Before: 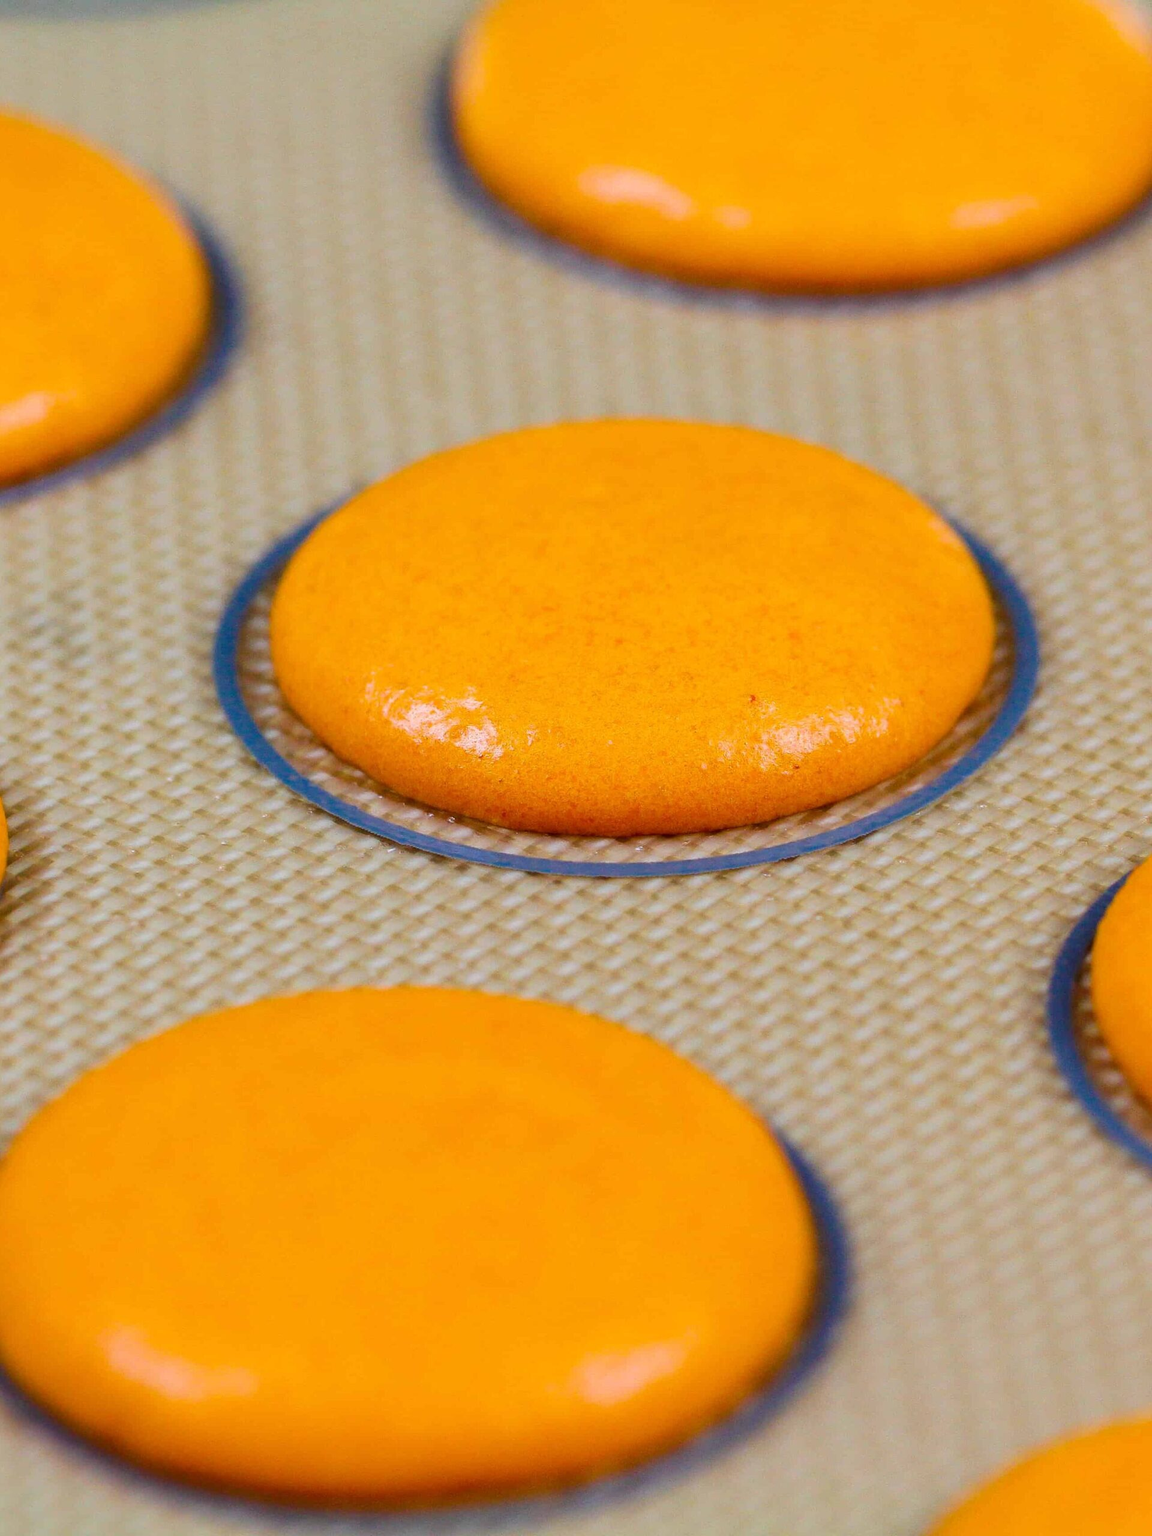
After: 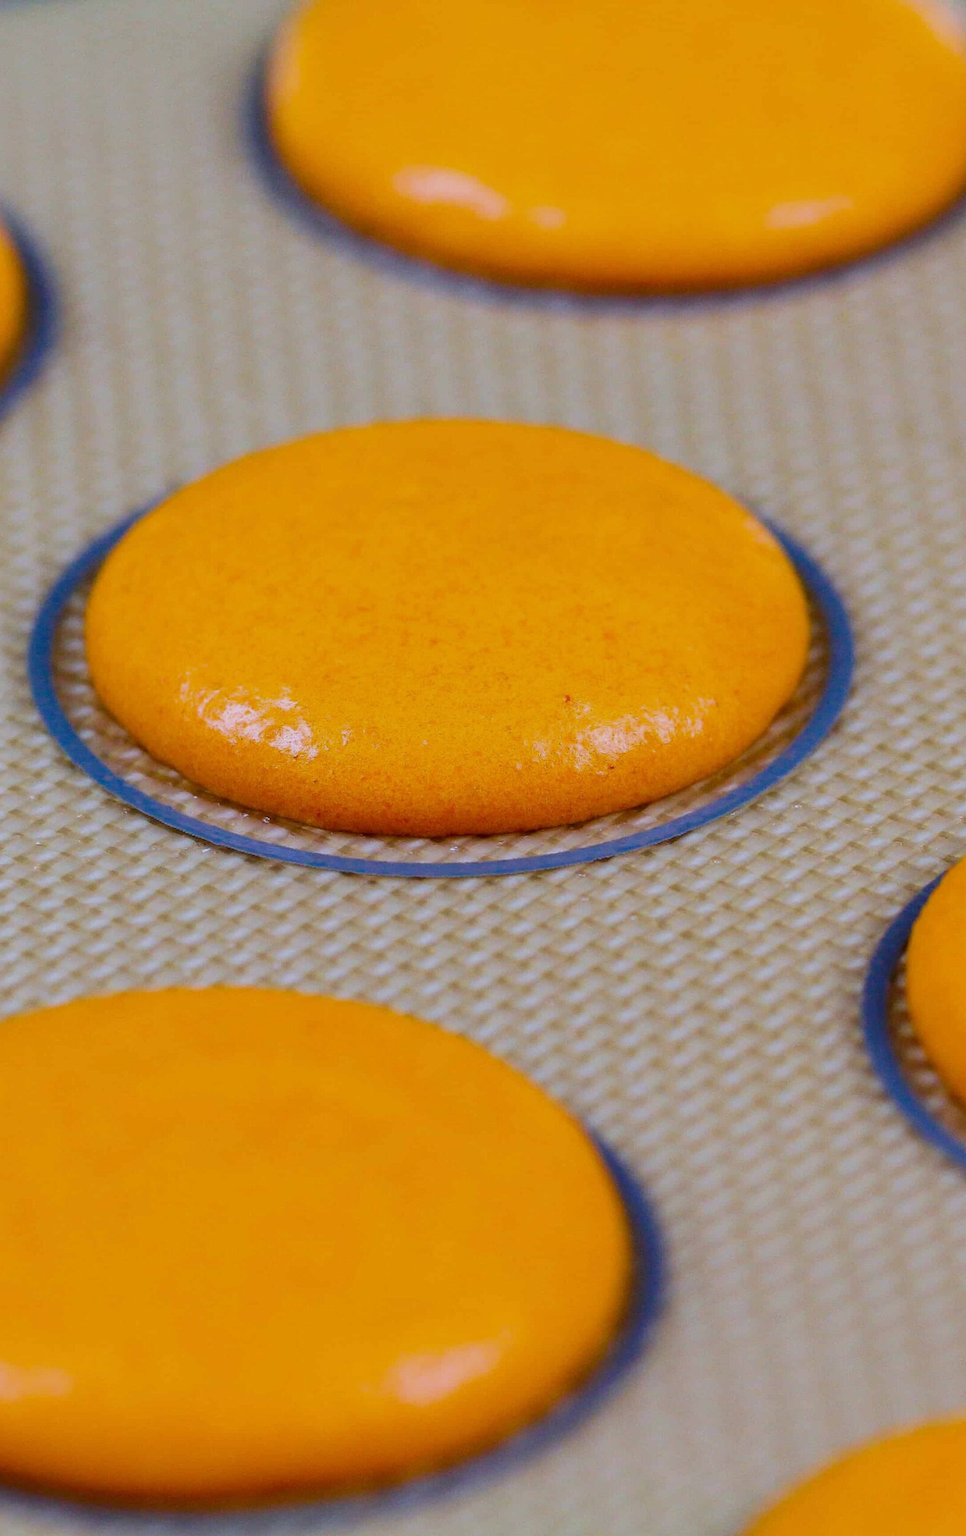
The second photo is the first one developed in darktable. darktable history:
white balance: red 0.967, blue 1.119, emerald 0.756
exposure: exposure -0.293 EV, compensate highlight preservation false
crop: left 16.145%
